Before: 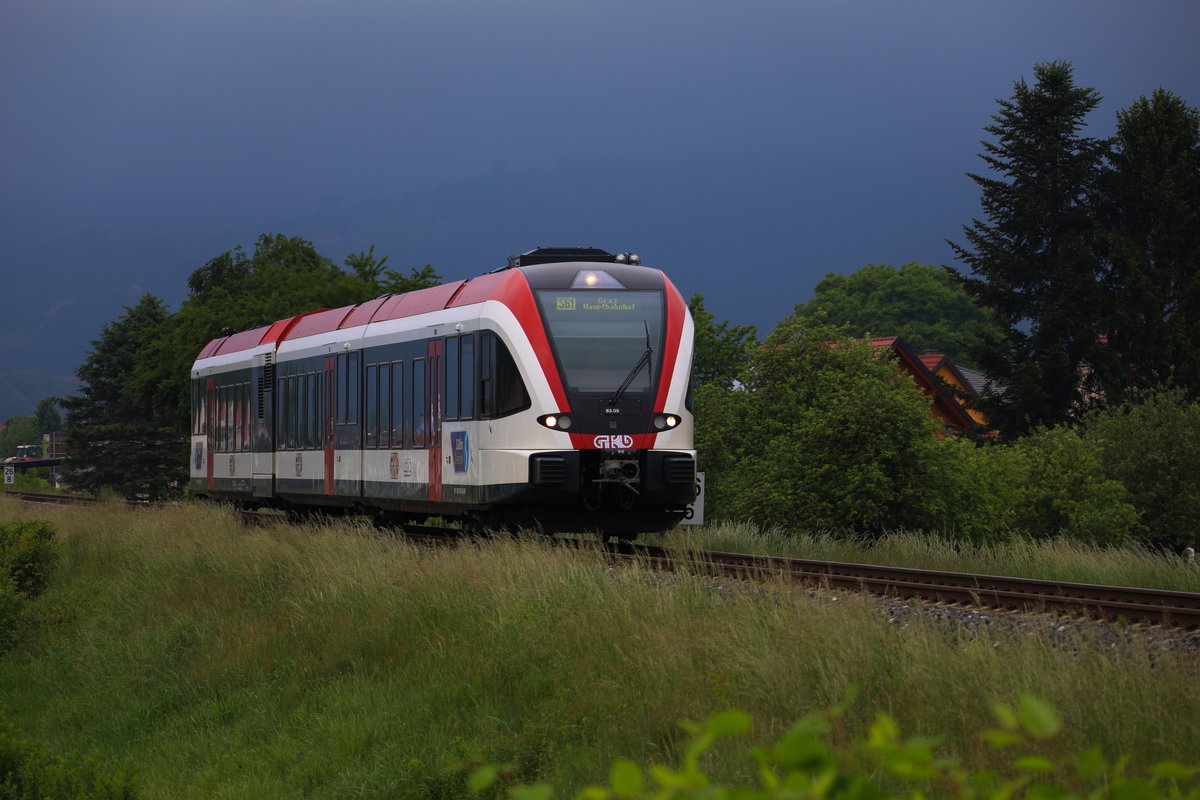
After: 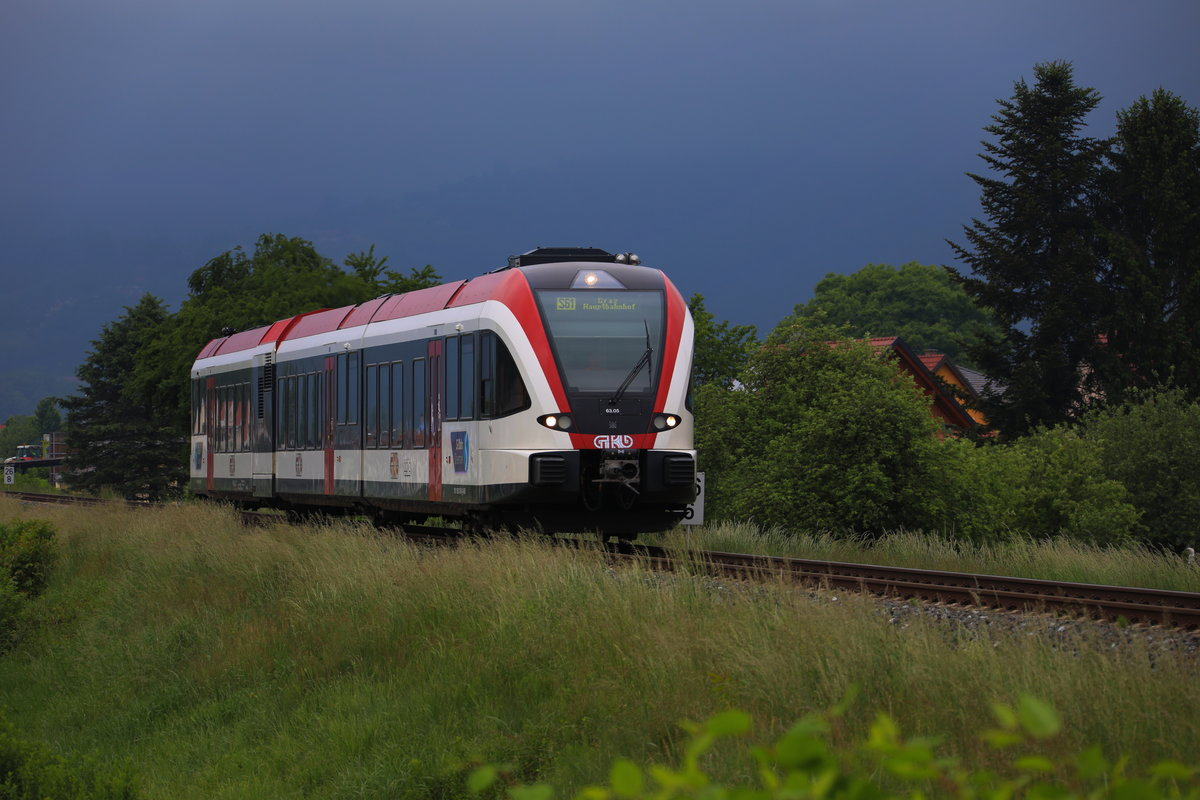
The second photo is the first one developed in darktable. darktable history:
shadows and highlights: shadows 25.85, highlights -25.68
